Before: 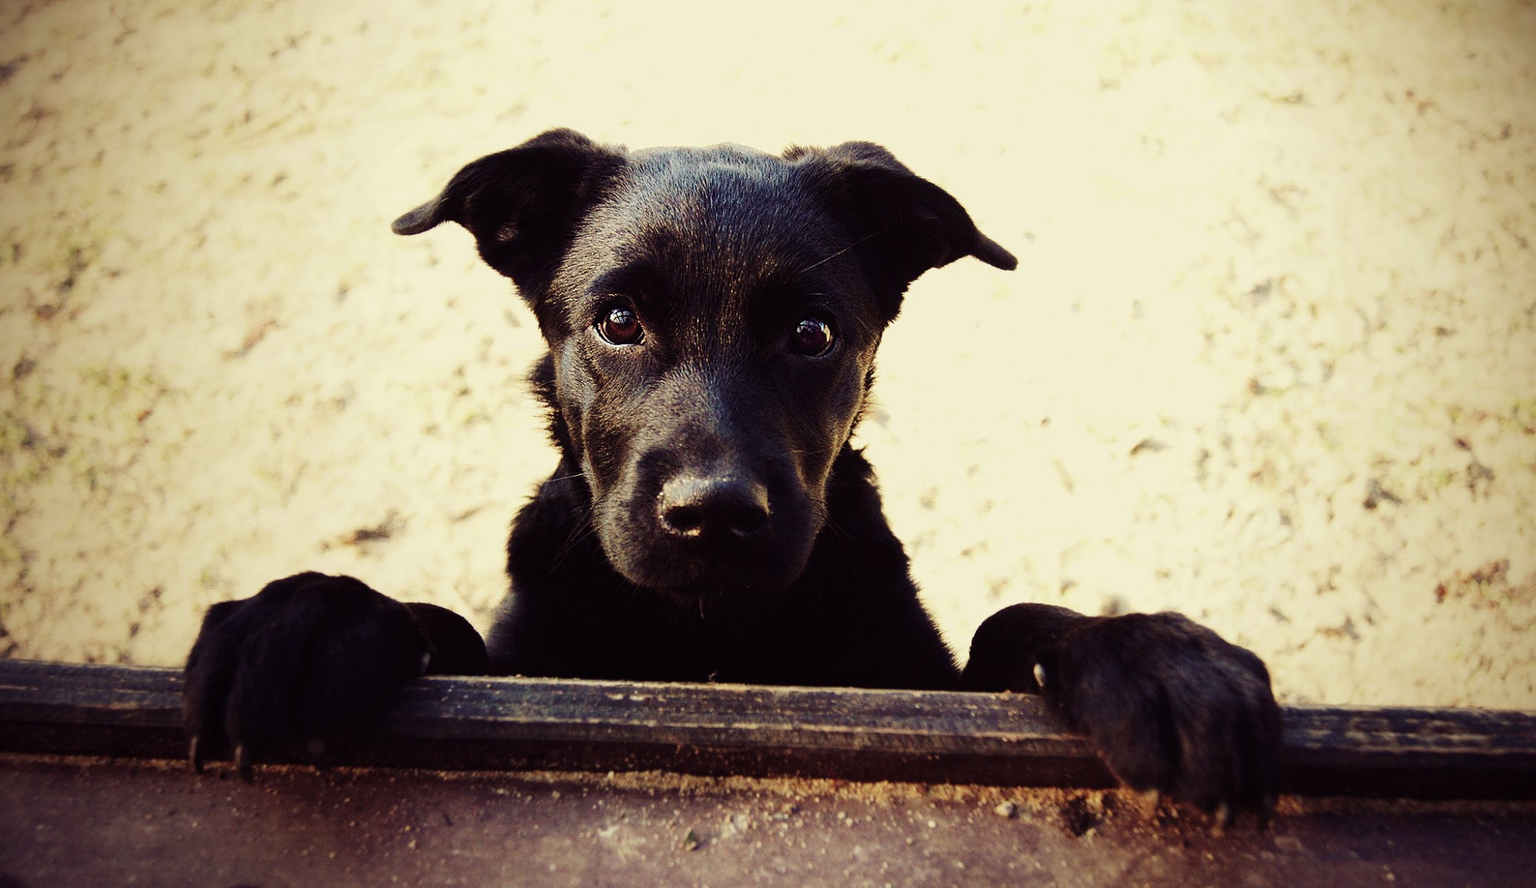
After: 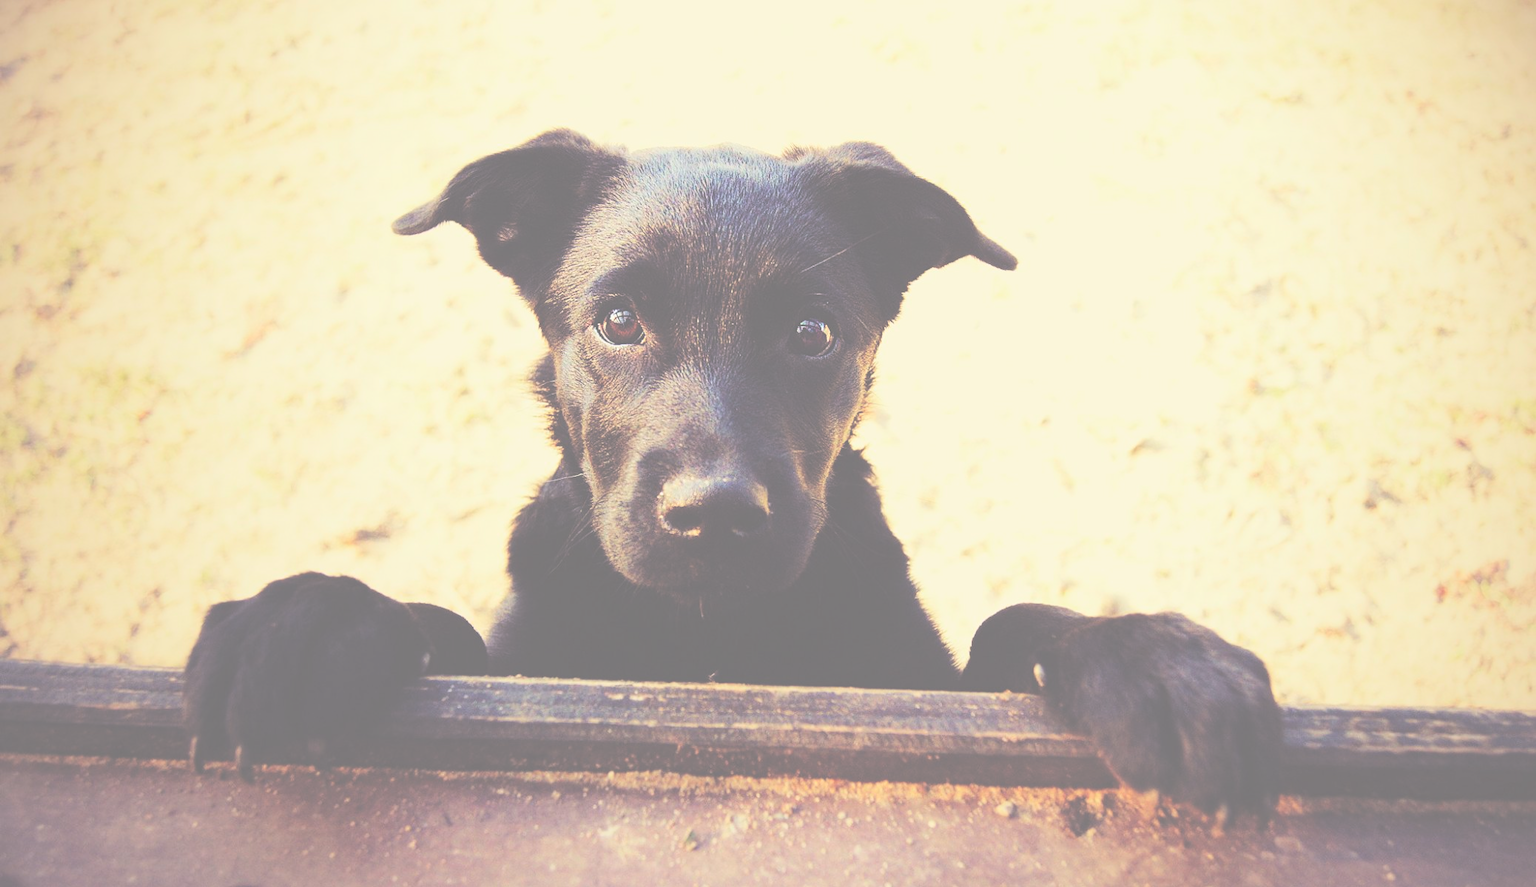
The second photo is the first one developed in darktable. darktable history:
tone equalizer: -7 EV 0.104 EV, edges refinement/feathering 500, mask exposure compensation -1.57 EV, preserve details no
exposure: black level correction -0.015, exposure -0.127 EV, compensate exposure bias true, compensate highlight preservation false
contrast brightness saturation: brightness 0.999
